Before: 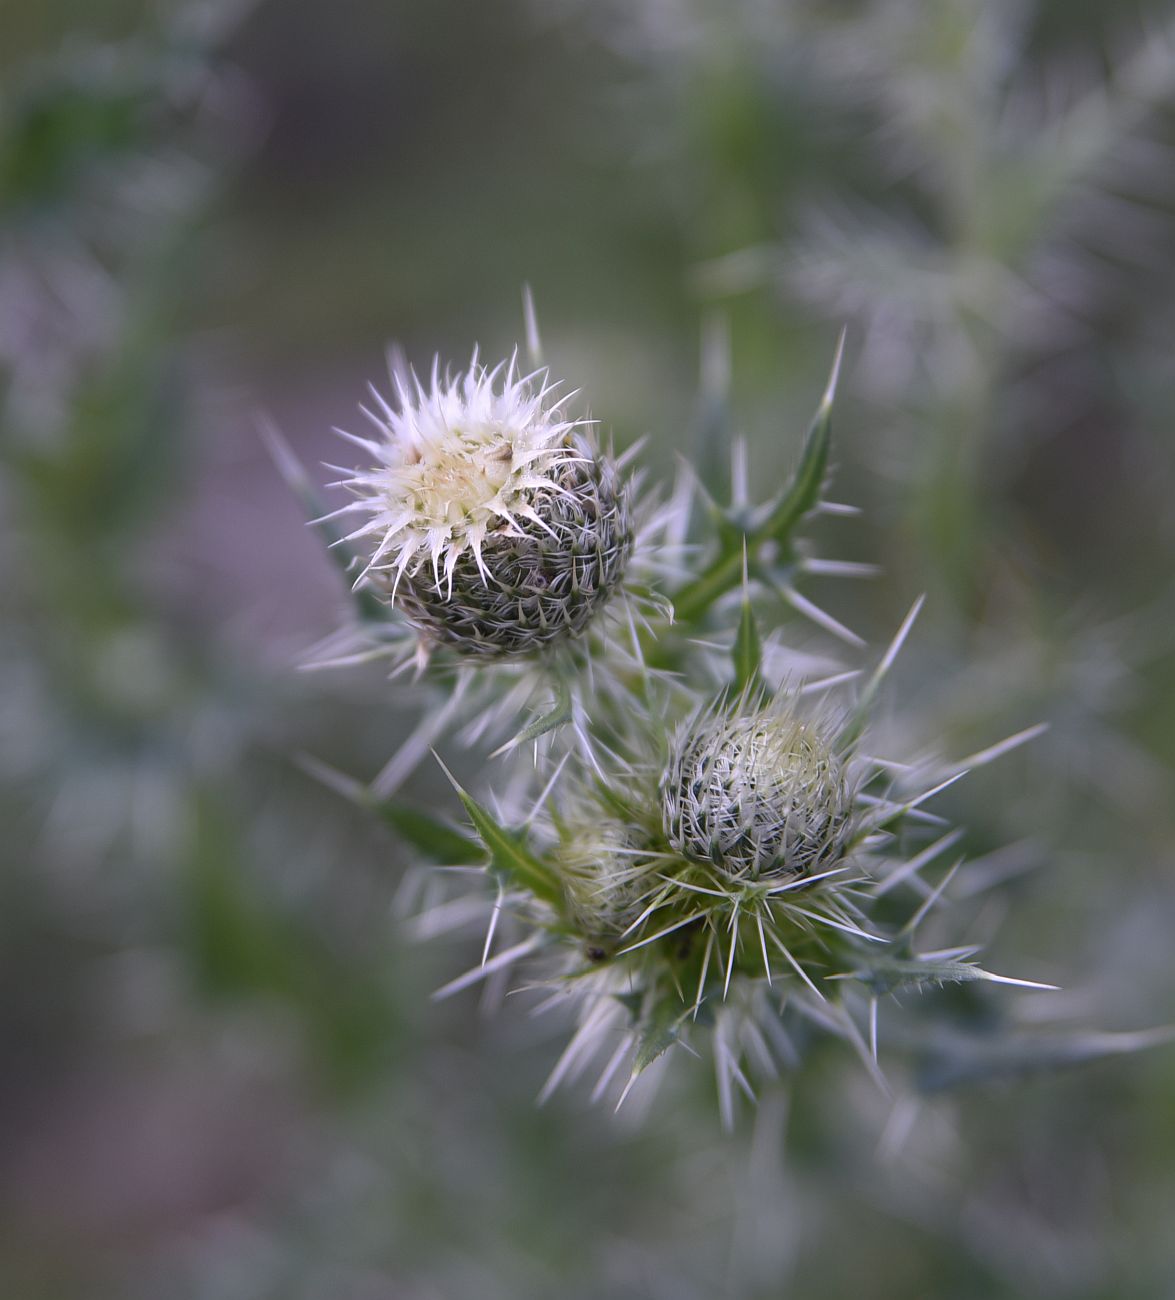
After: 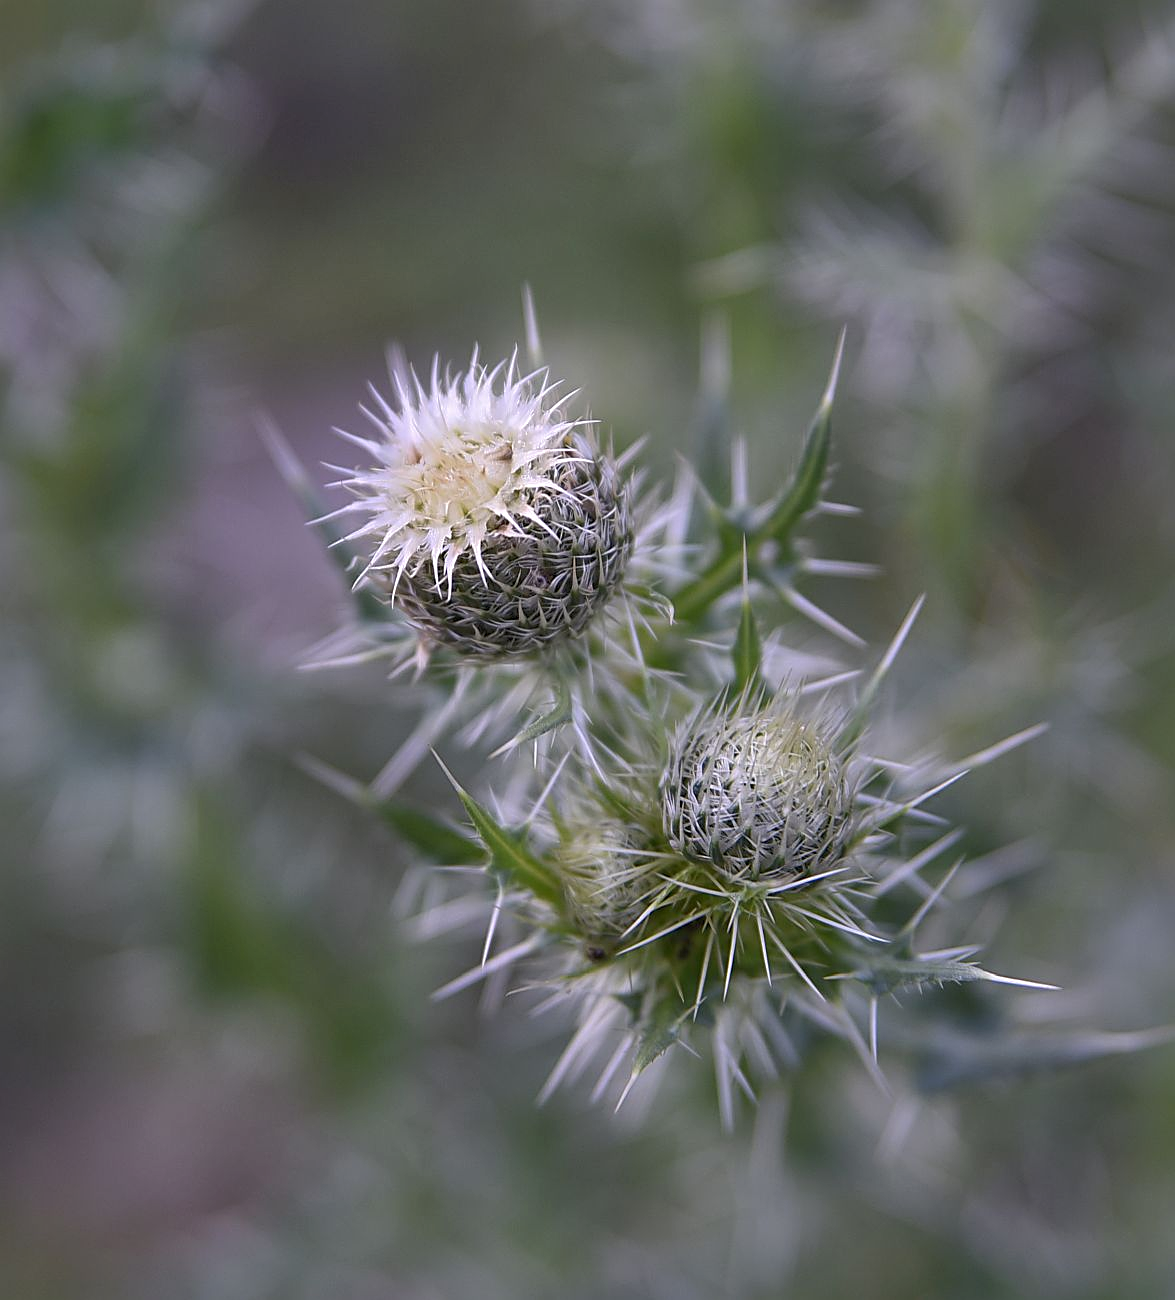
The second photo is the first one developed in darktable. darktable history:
exposure: exposure -0.017 EV, compensate highlight preservation false
sharpen: on, module defaults
shadows and highlights: on, module defaults
local contrast: highlights 102%, shadows 101%, detail 120%, midtone range 0.2
